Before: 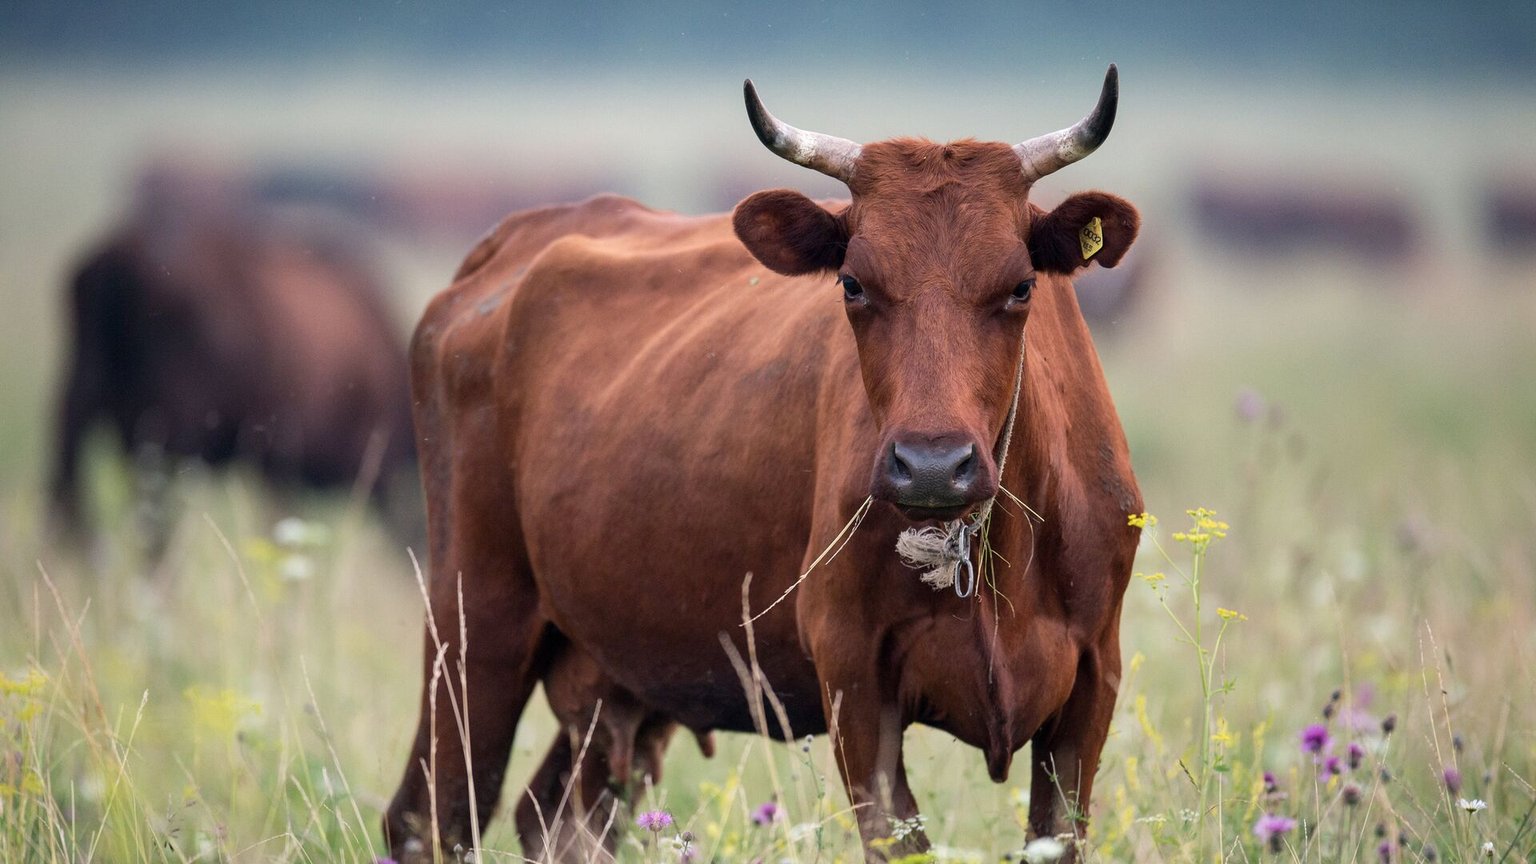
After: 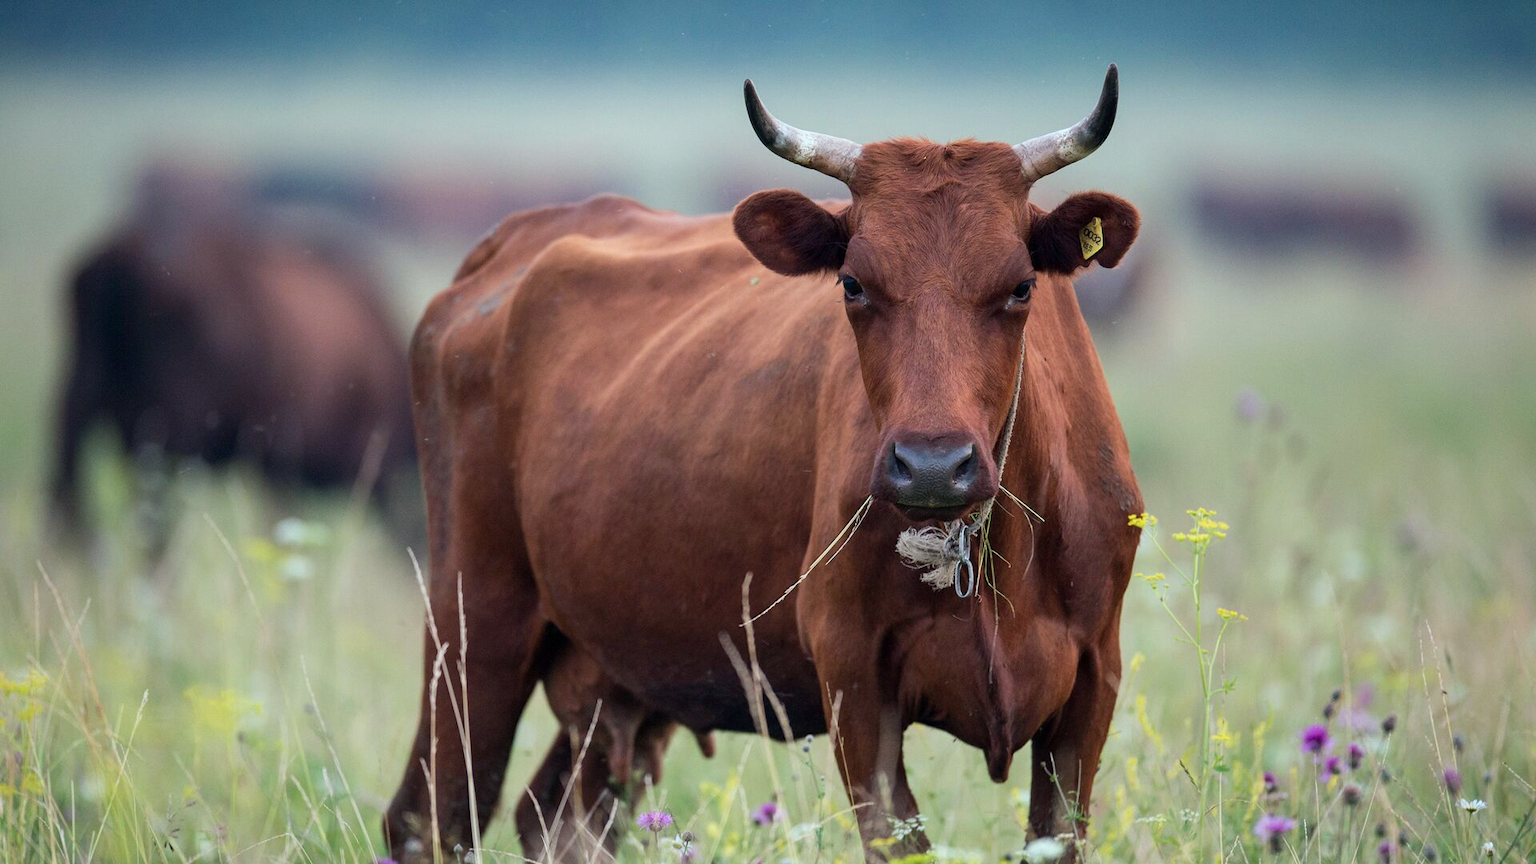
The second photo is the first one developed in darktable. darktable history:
color calibration: output R [0.999, 0.026, -0.11, 0], output G [-0.019, 1.037, -0.099, 0], output B [0.022, -0.023, 0.902, 0], gray › normalize channels true, illuminant Planckian (black body), adaptation linear Bradford (ICC v4), x 0.365, y 0.367, temperature 4420.15 K, gamut compression 0.007
